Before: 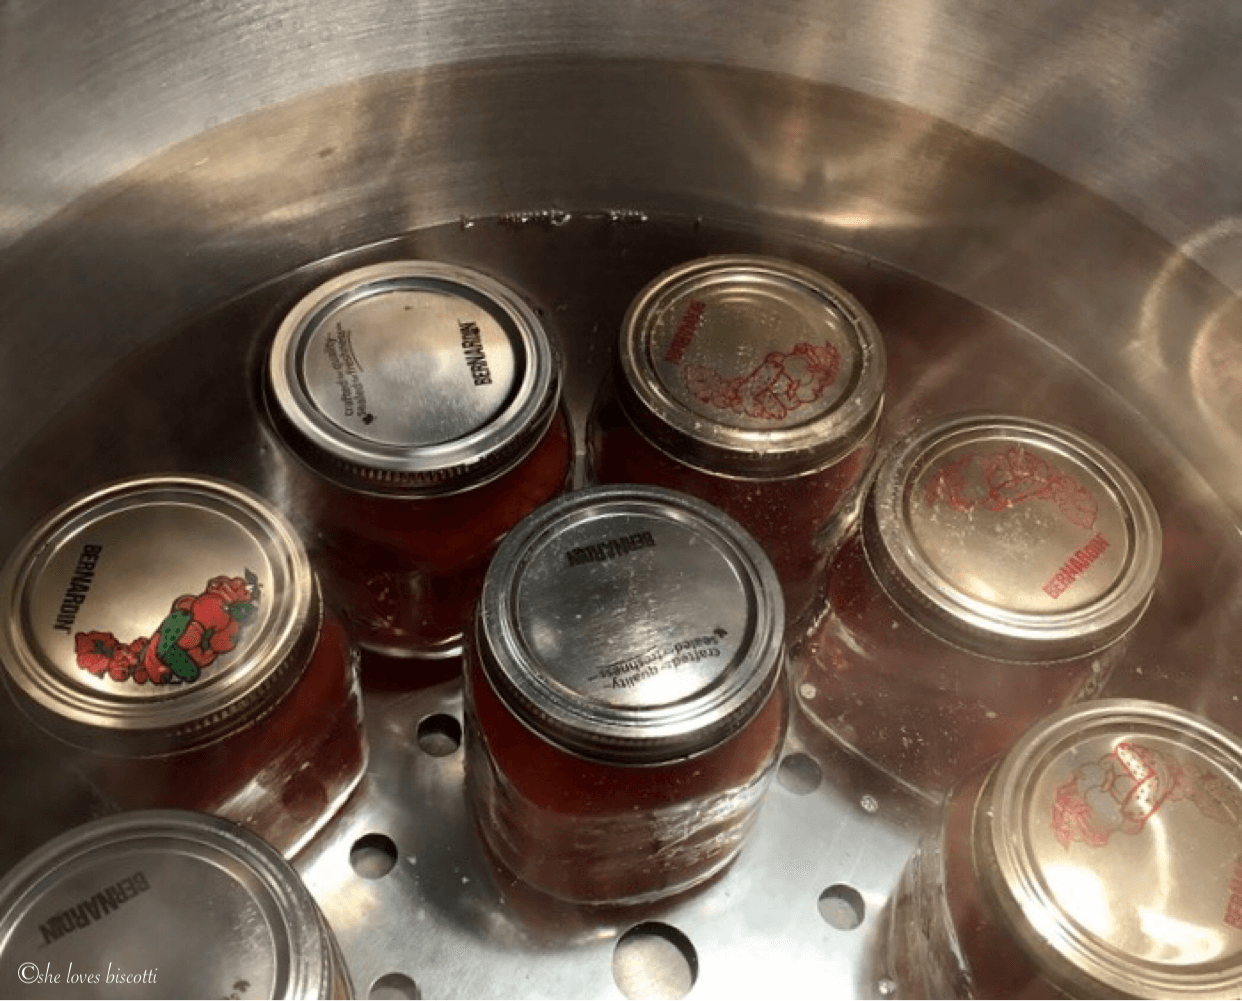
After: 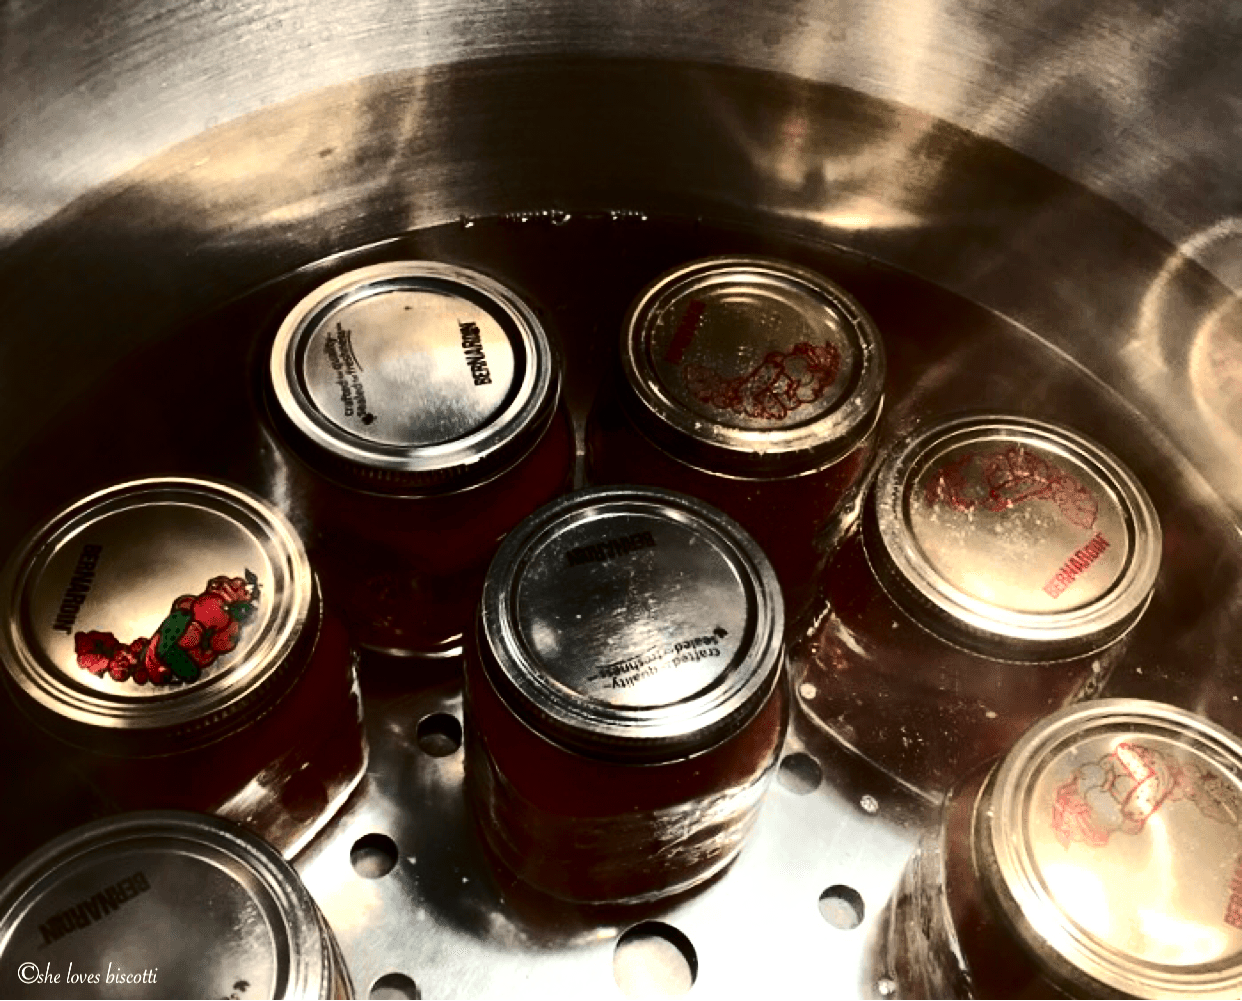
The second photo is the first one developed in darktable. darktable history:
shadows and highlights: shadows 10, white point adjustment 1, highlights -40
tone equalizer: -8 EV -0.75 EV, -7 EV -0.7 EV, -6 EV -0.6 EV, -5 EV -0.4 EV, -3 EV 0.4 EV, -2 EV 0.6 EV, -1 EV 0.7 EV, +0 EV 0.75 EV, edges refinement/feathering 500, mask exposure compensation -1.57 EV, preserve details no
contrast brightness saturation: contrast 0.32, brightness -0.08, saturation 0.17
